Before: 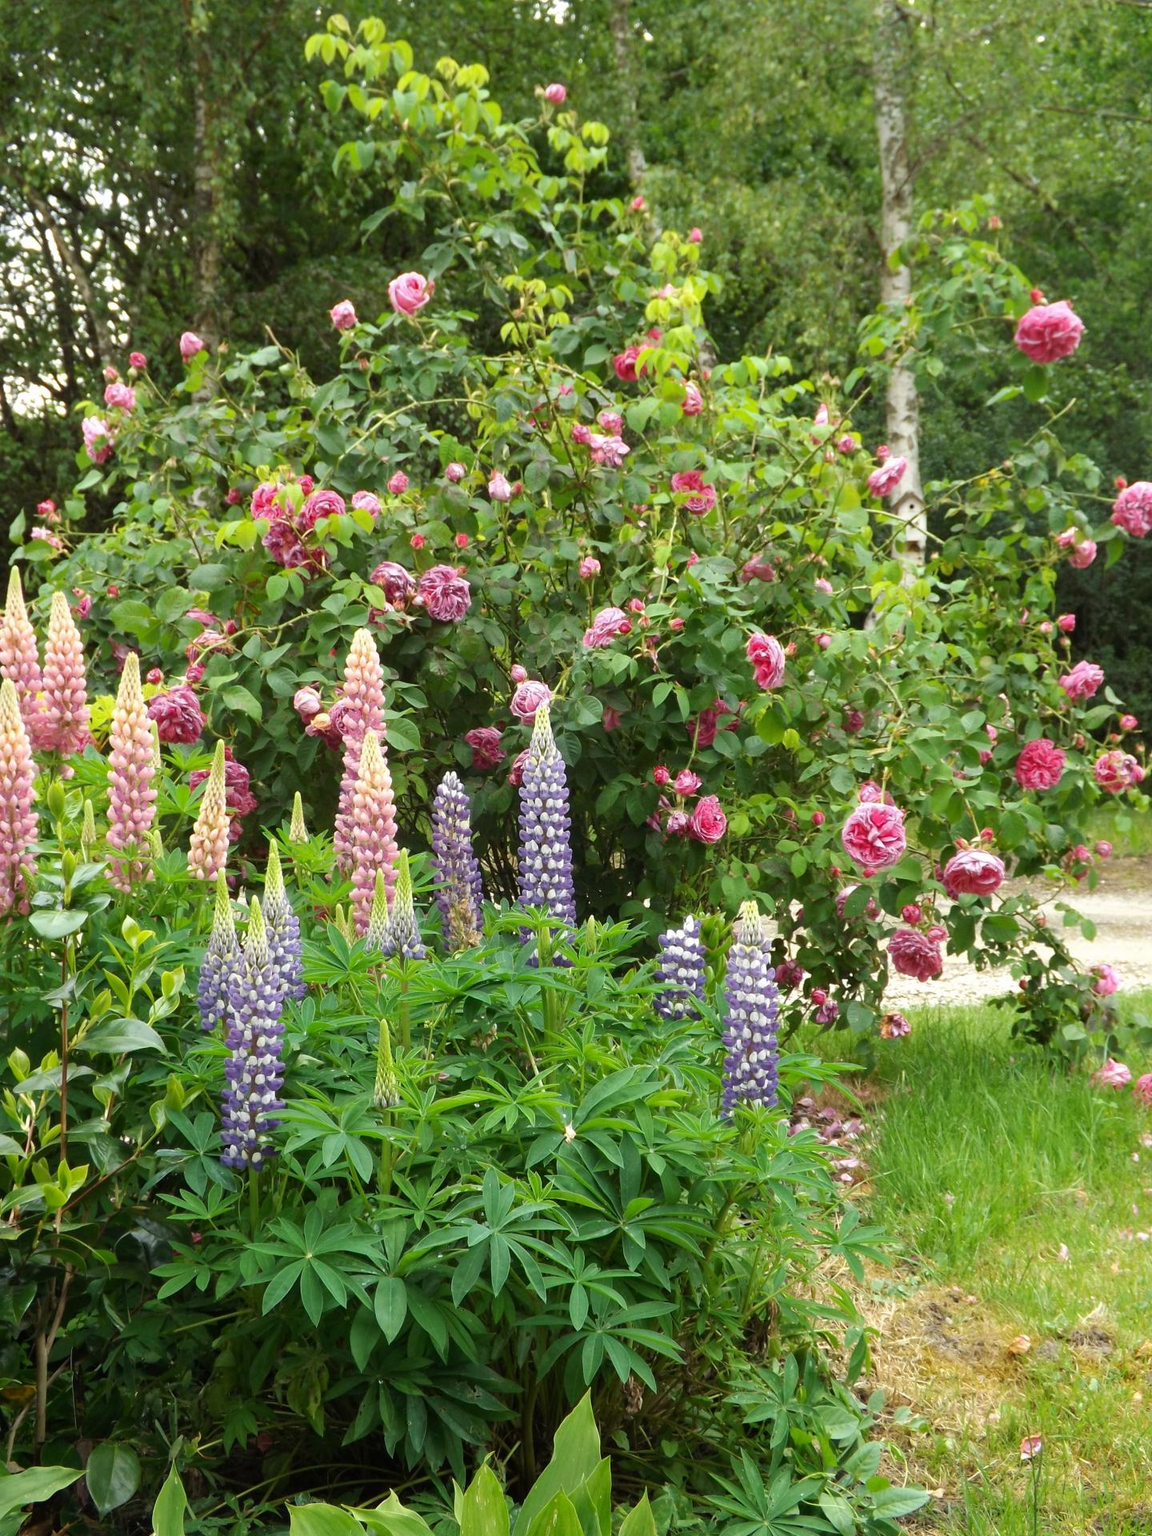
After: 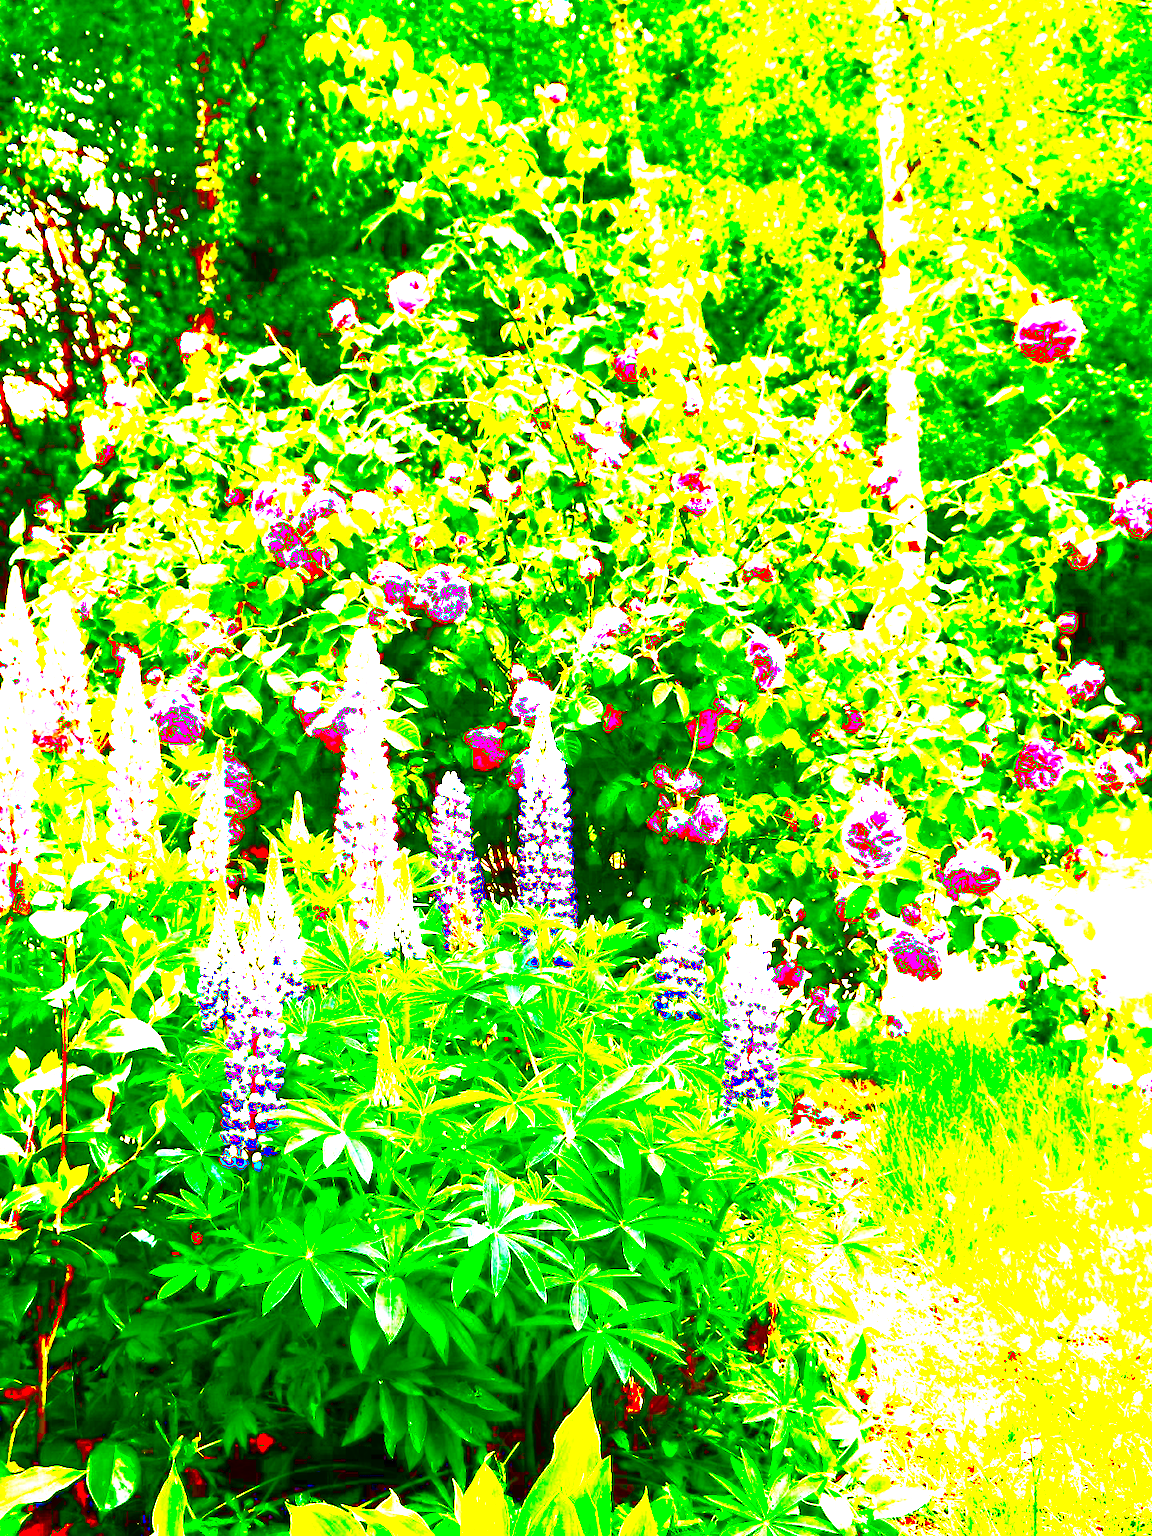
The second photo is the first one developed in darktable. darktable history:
rgb curve: curves: ch0 [(0, 0) (0.078, 0.051) (0.929, 0.956) (1, 1)], compensate middle gray true
exposure: black level correction 0.1, exposure 3 EV, compensate highlight preservation false
local contrast: mode bilateral grid, contrast 20, coarseness 50, detail 161%, midtone range 0.2
